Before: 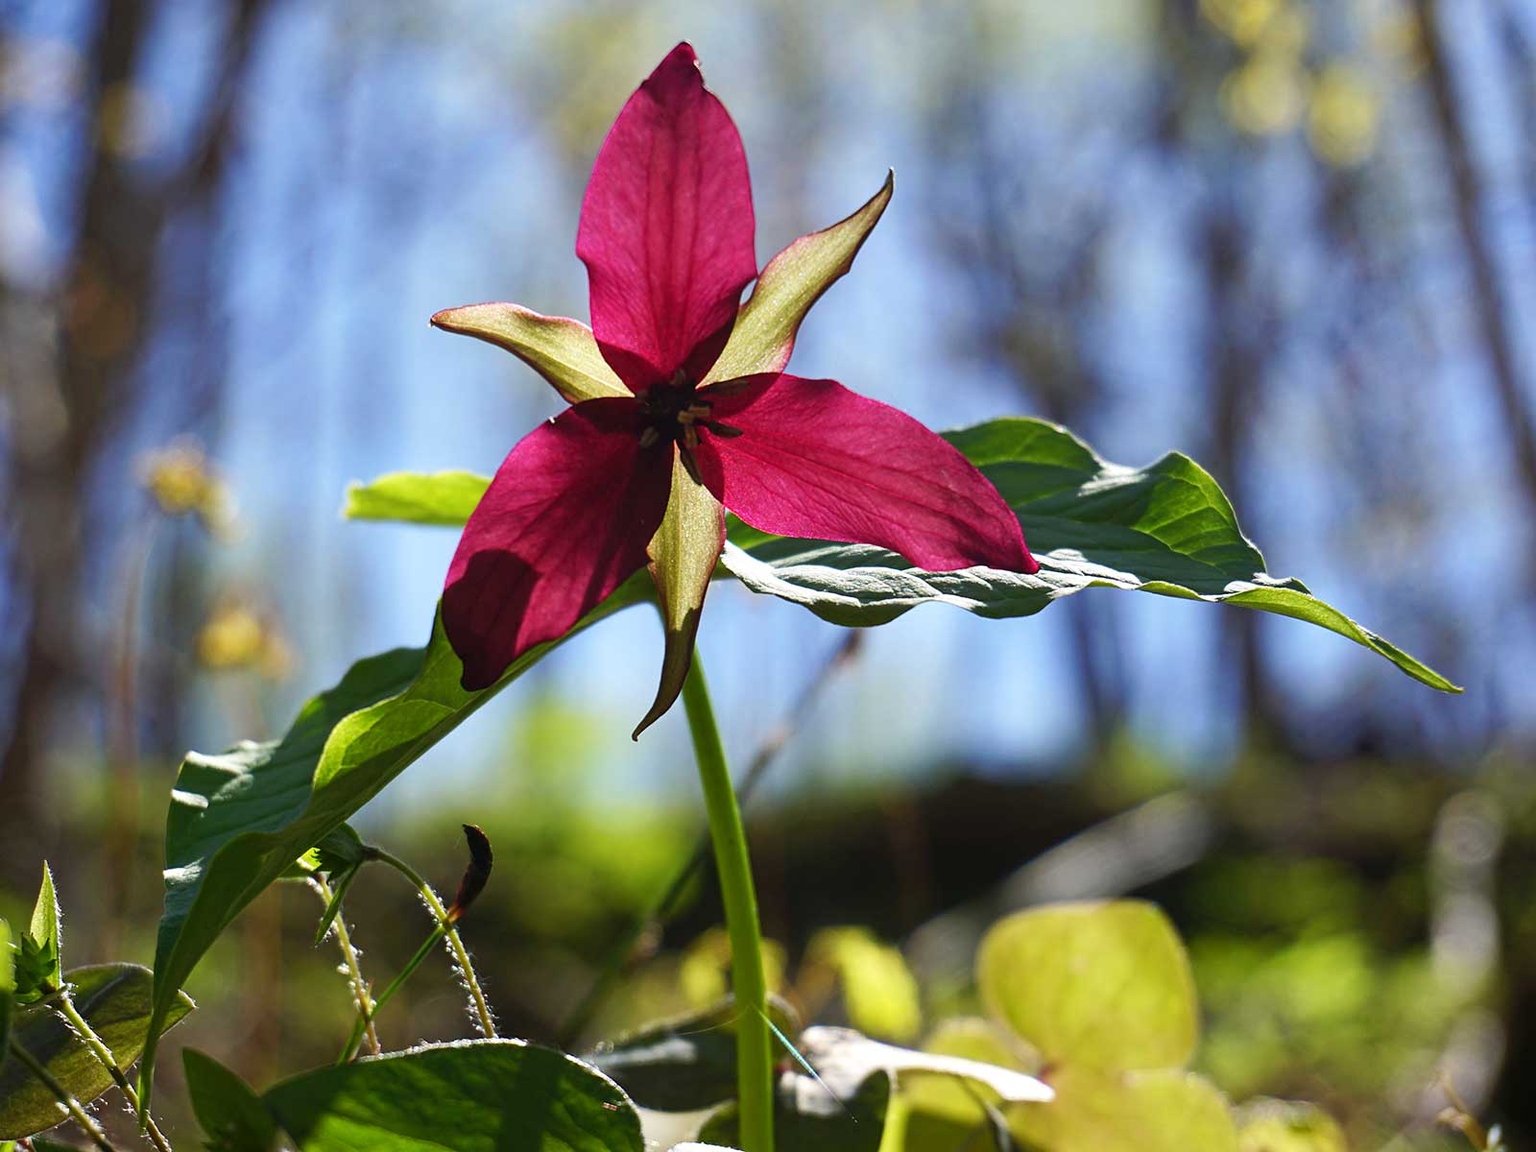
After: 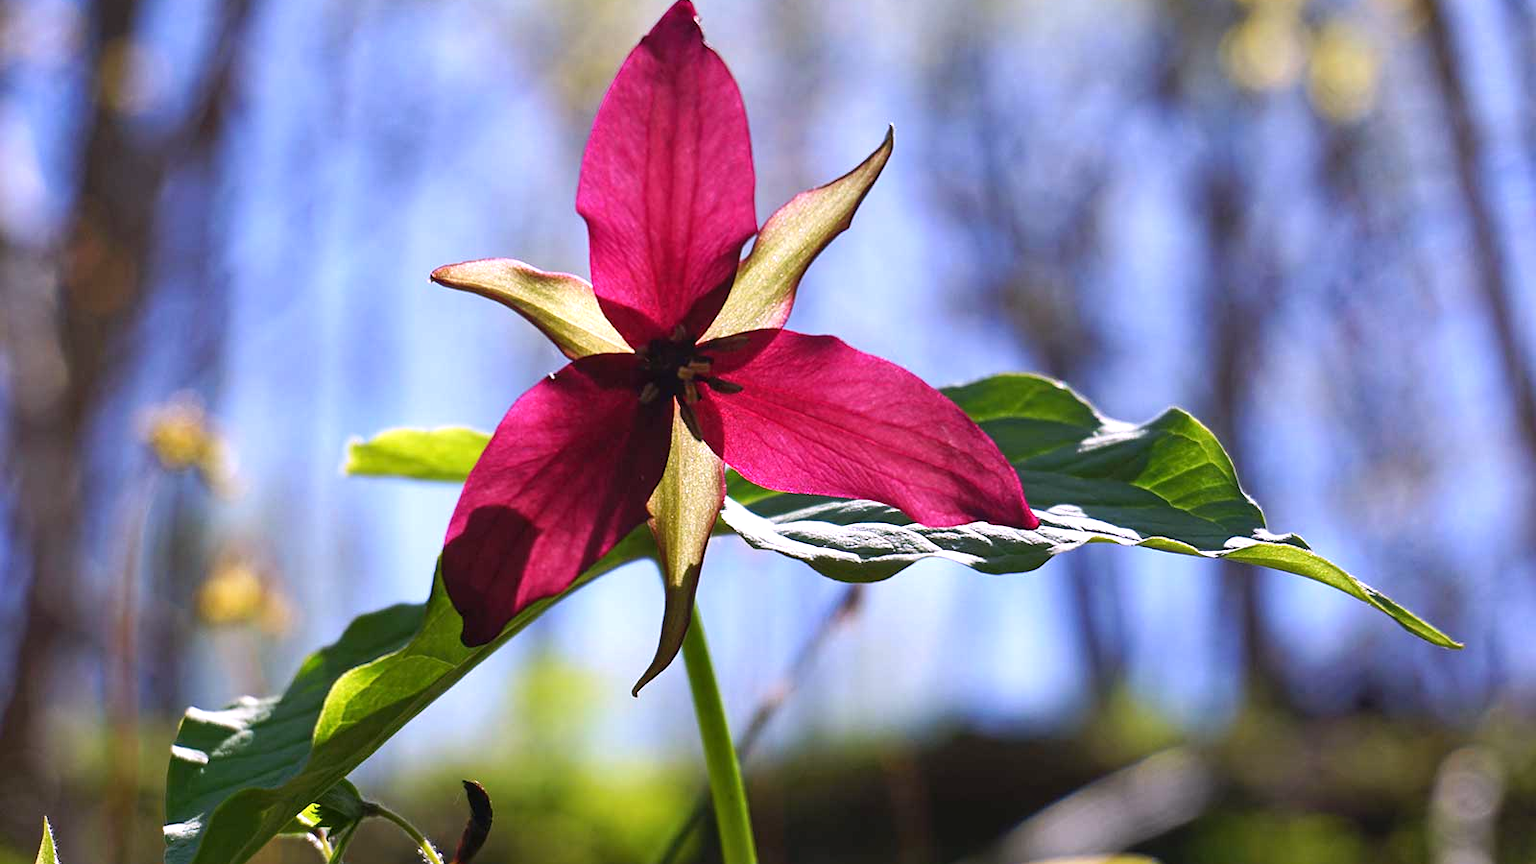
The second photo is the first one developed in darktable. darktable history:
exposure: exposure 0.2 EV, compensate highlight preservation false
white balance: red 1.066, blue 1.119
crop: top 3.857%, bottom 21.132%
shadows and highlights: shadows 37.27, highlights -28.18, soften with gaussian
